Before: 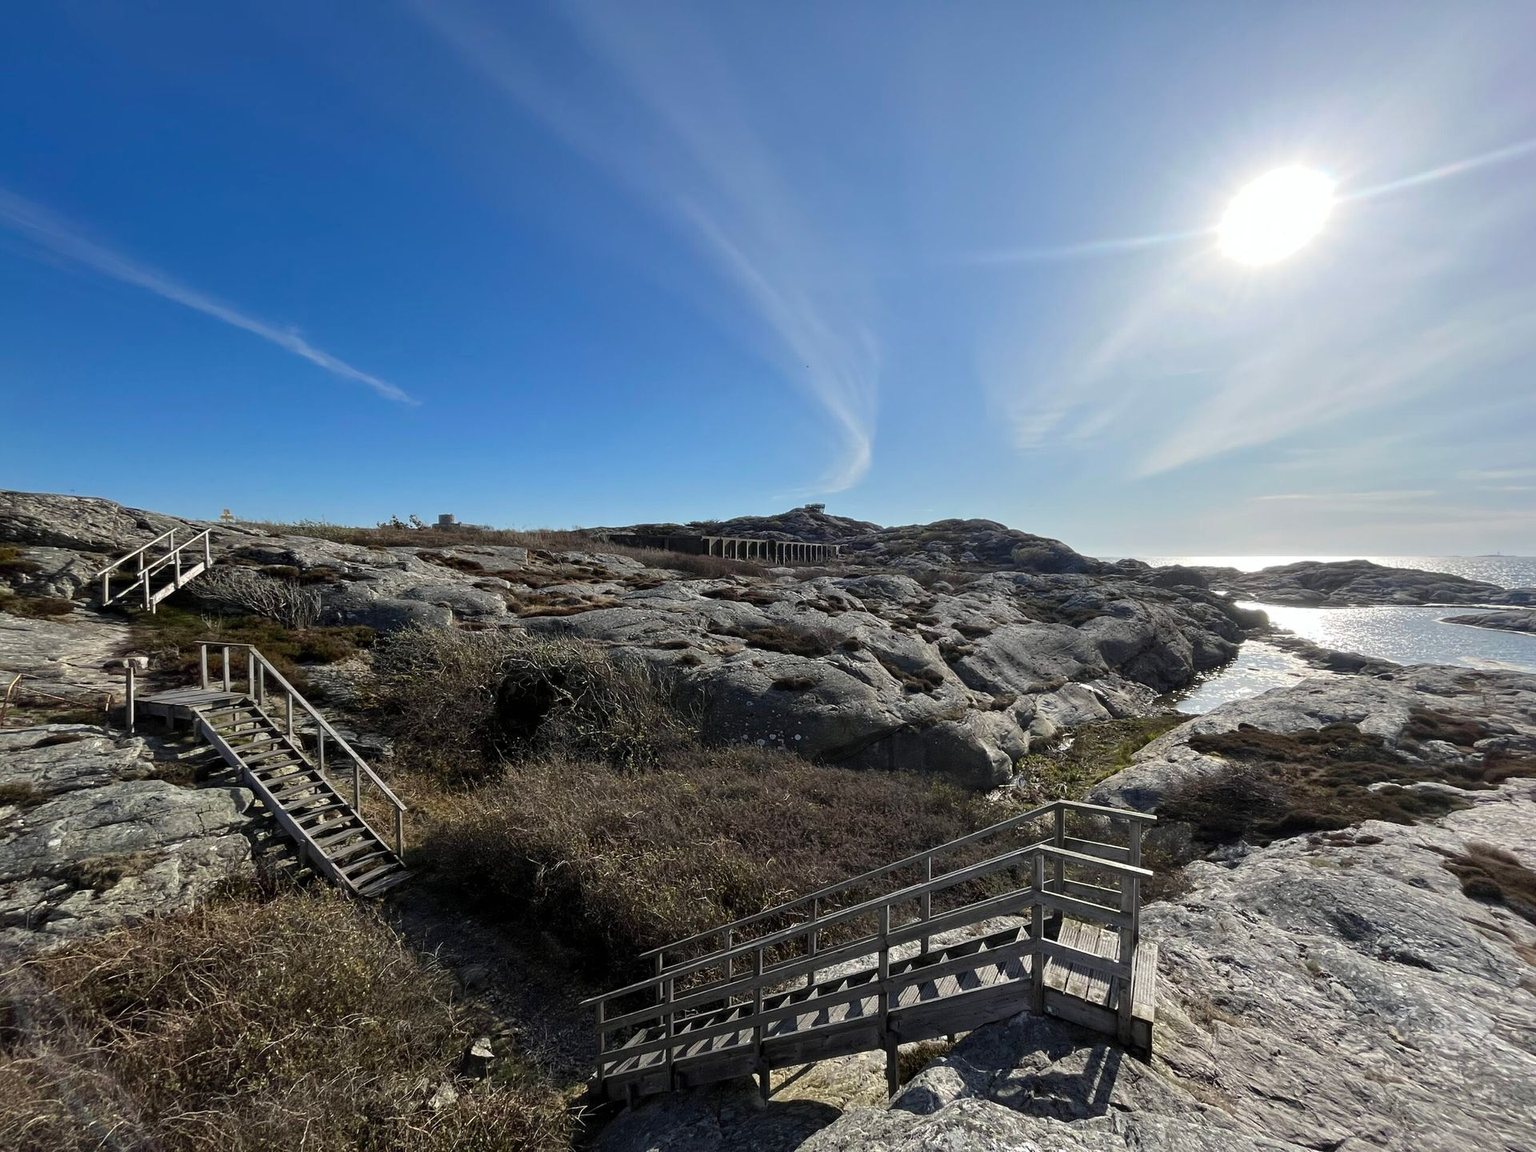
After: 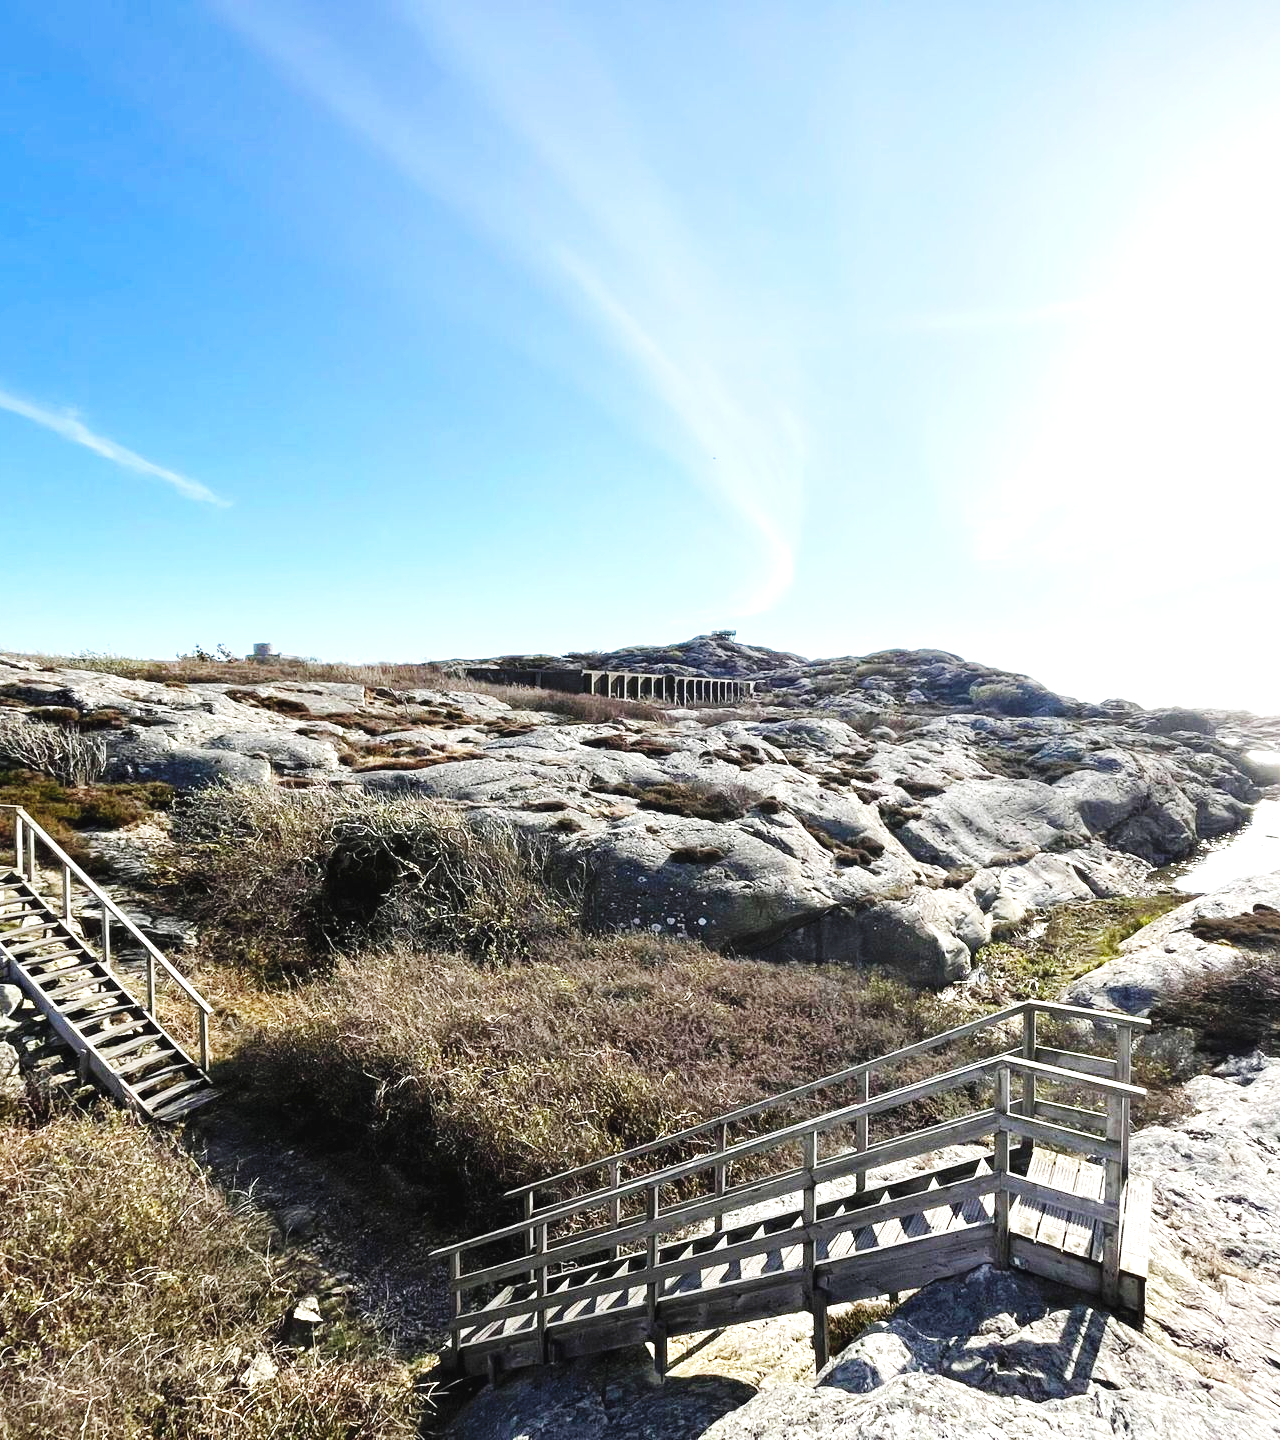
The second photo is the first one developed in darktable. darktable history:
crop: left 15.415%, right 17.884%
exposure: black level correction -0.002, exposure 1.36 EV, compensate highlight preservation false
base curve: curves: ch0 [(0, 0) (0.032, 0.025) (0.121, 0.166) (0.206, 0.329) (0.605, 0.79) (1, 1)], preserve colors none
